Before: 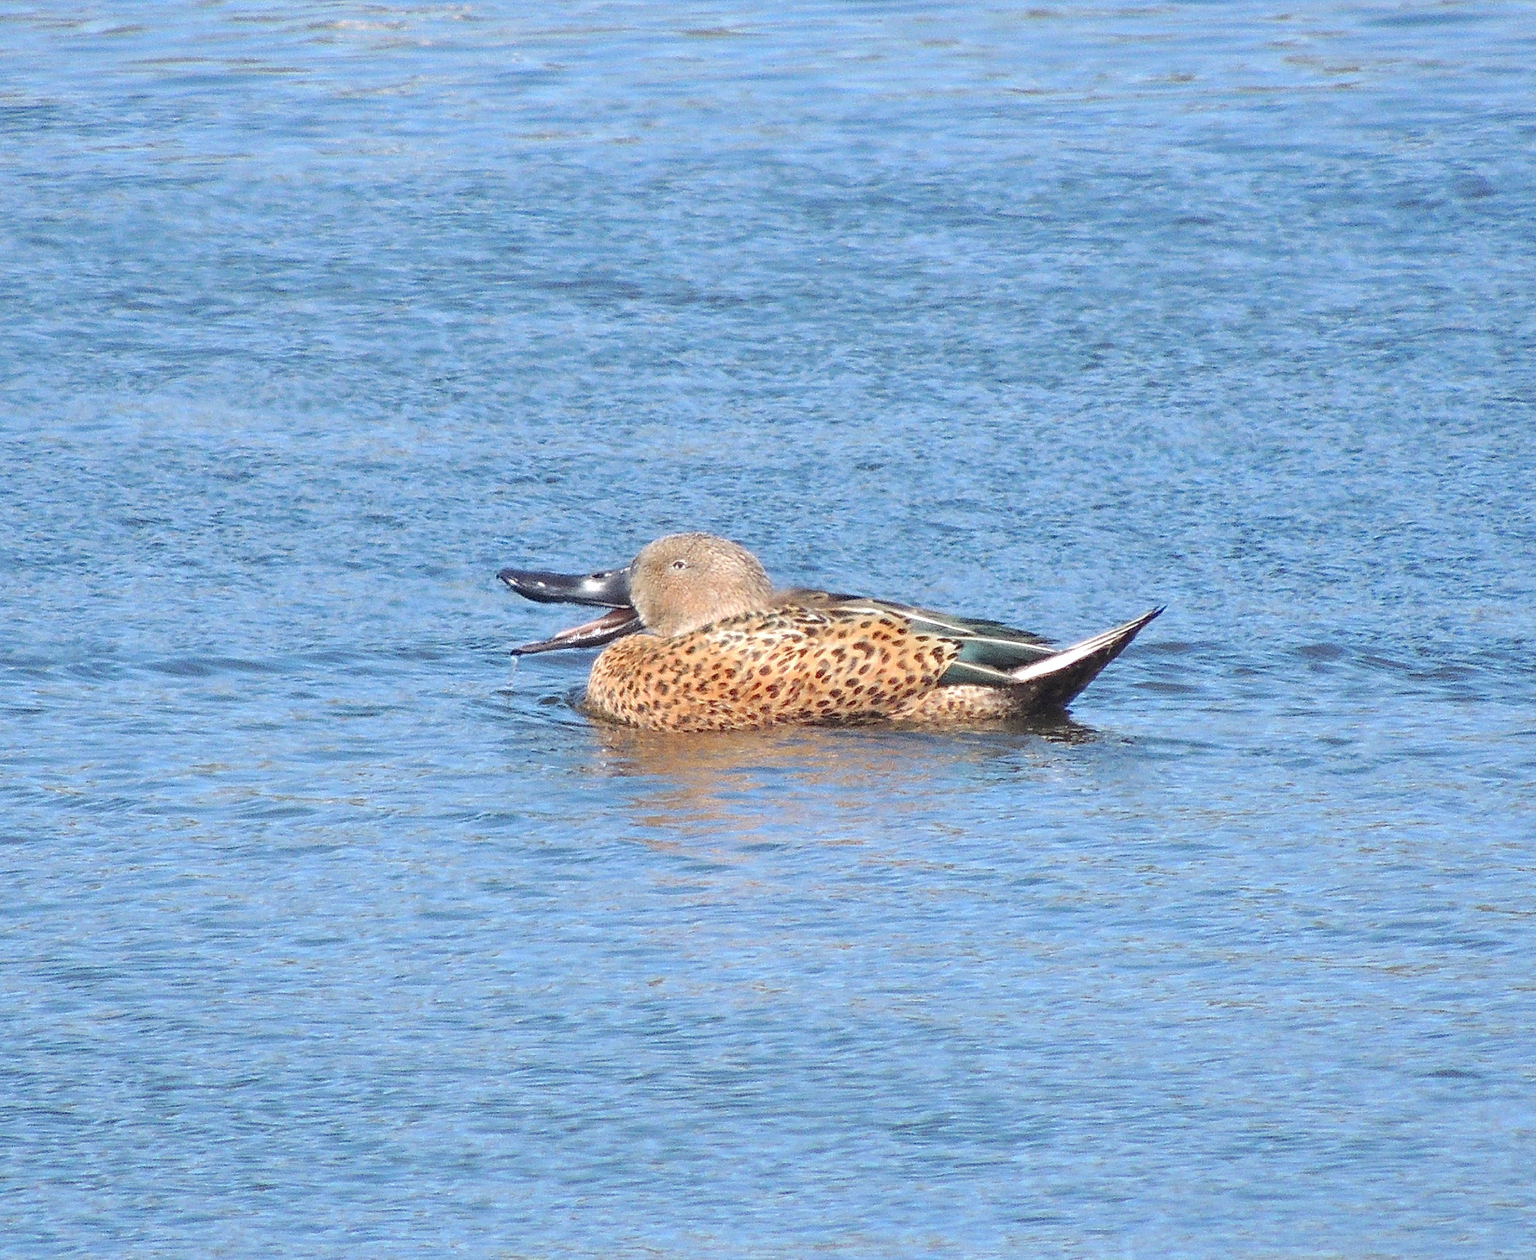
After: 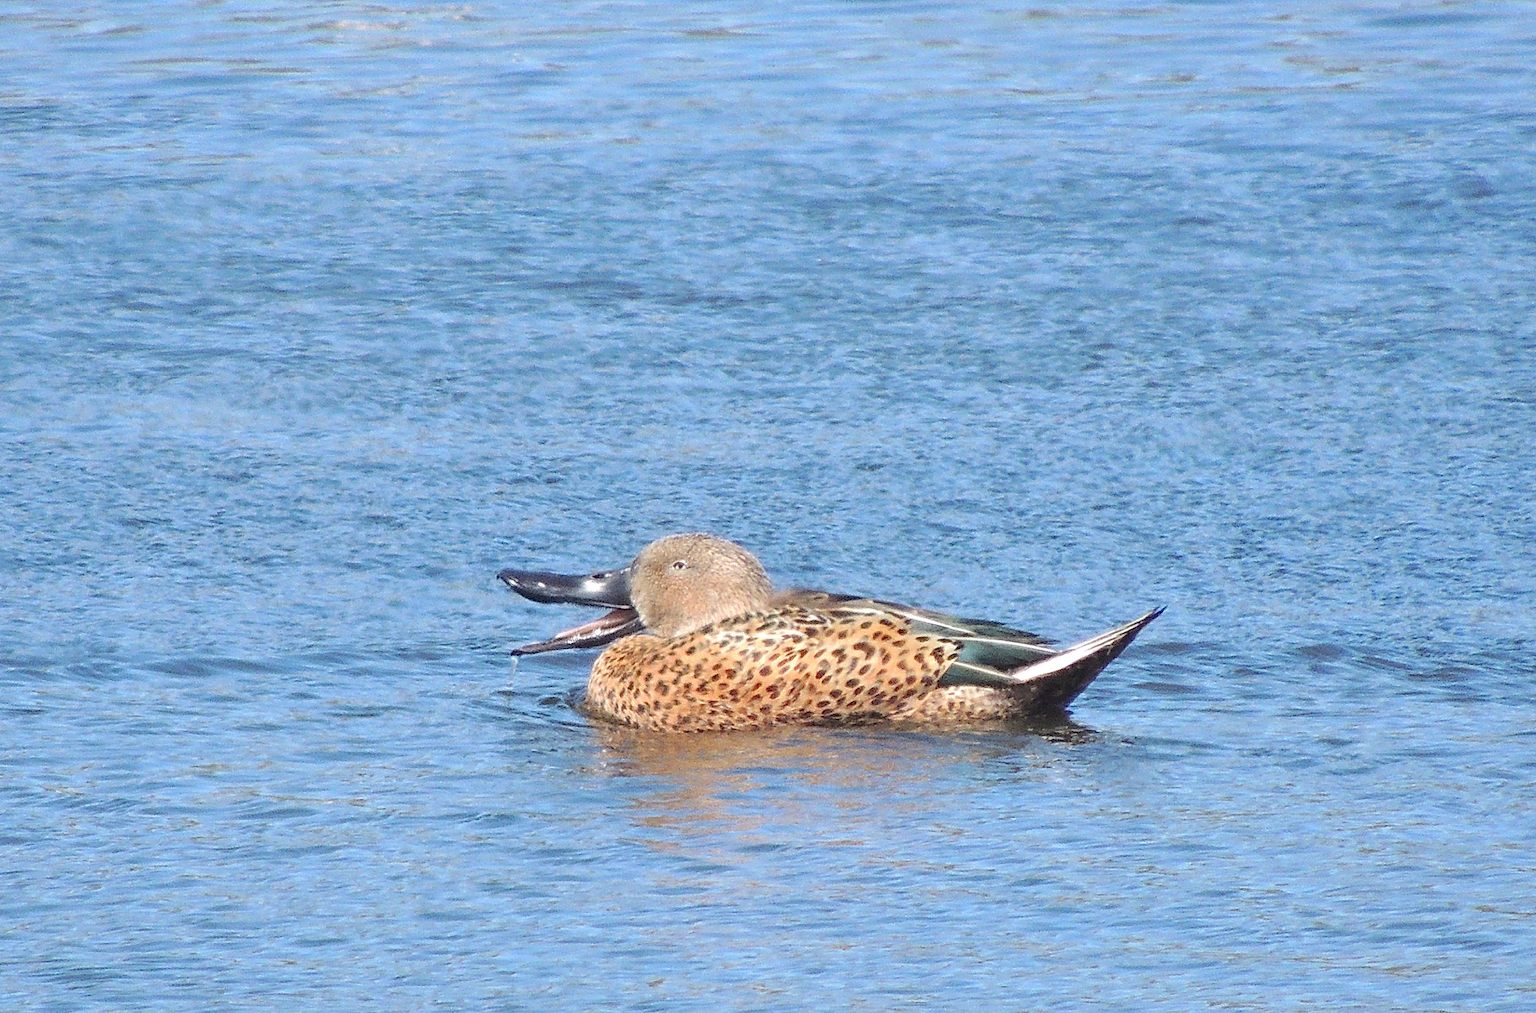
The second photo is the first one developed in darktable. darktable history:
crop: bottom 19.595%
